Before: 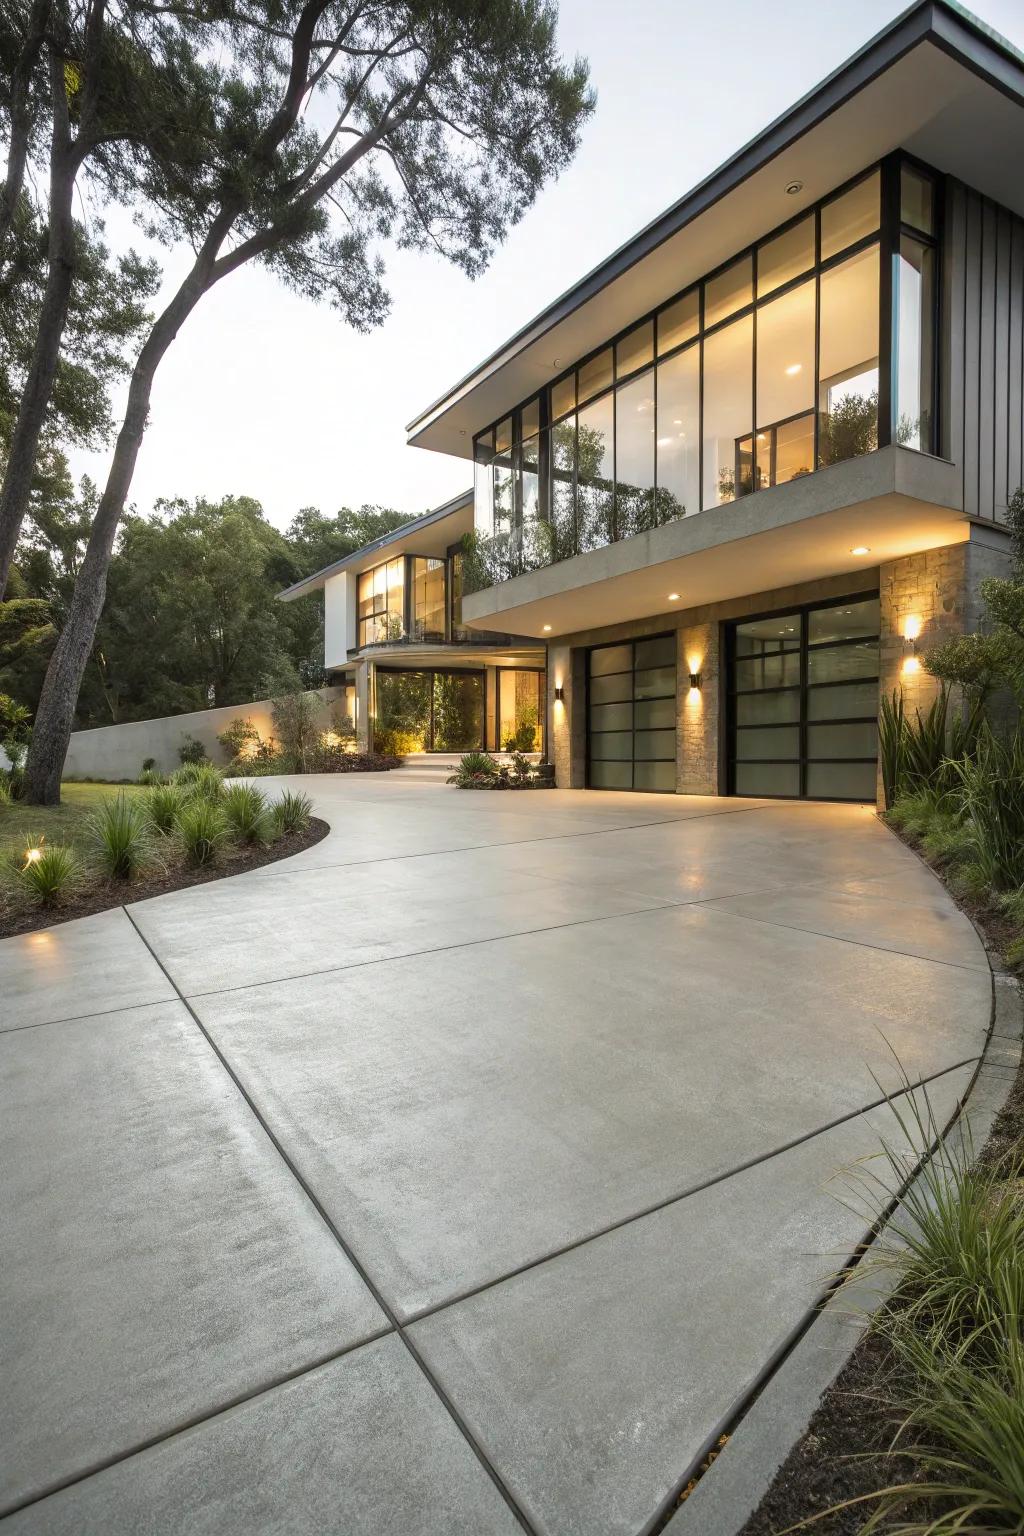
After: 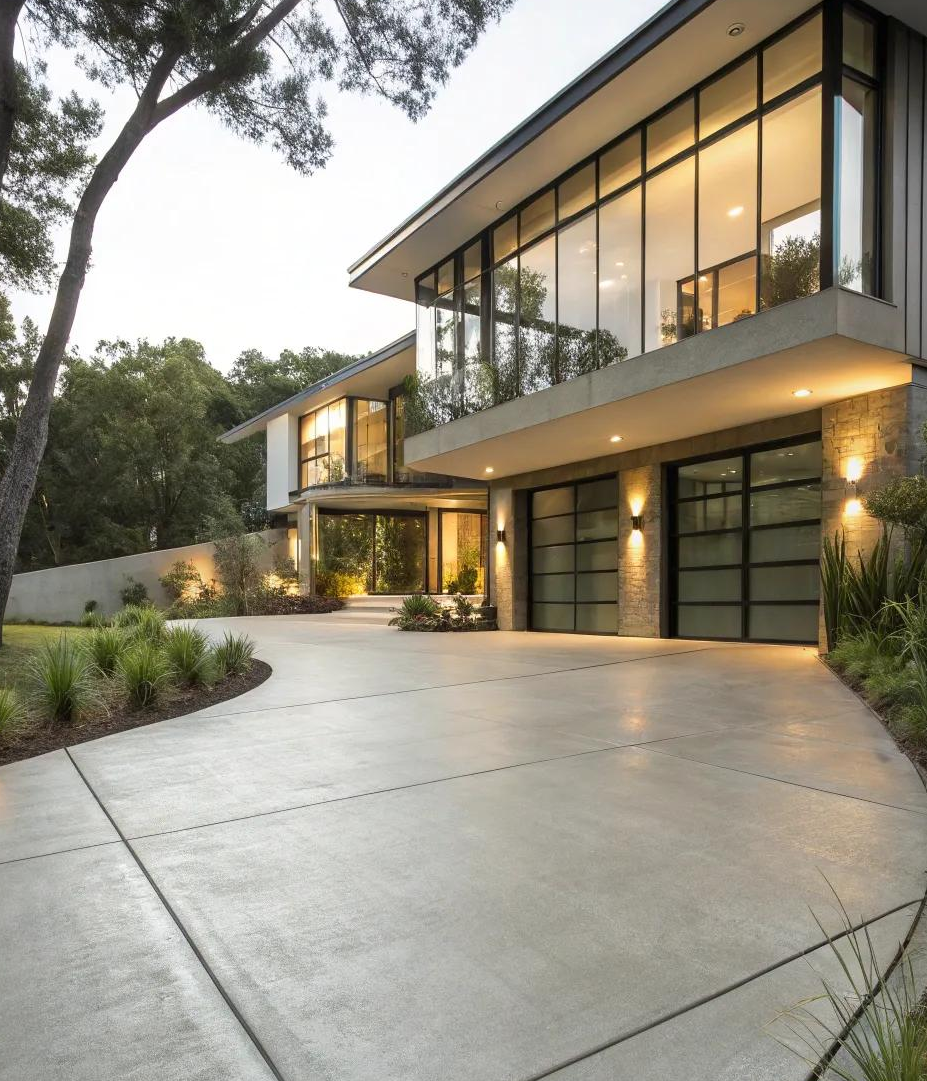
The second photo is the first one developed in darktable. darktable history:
crop: left 5.673%, top 10.301%, right 3.775%, bottom 19.258%
